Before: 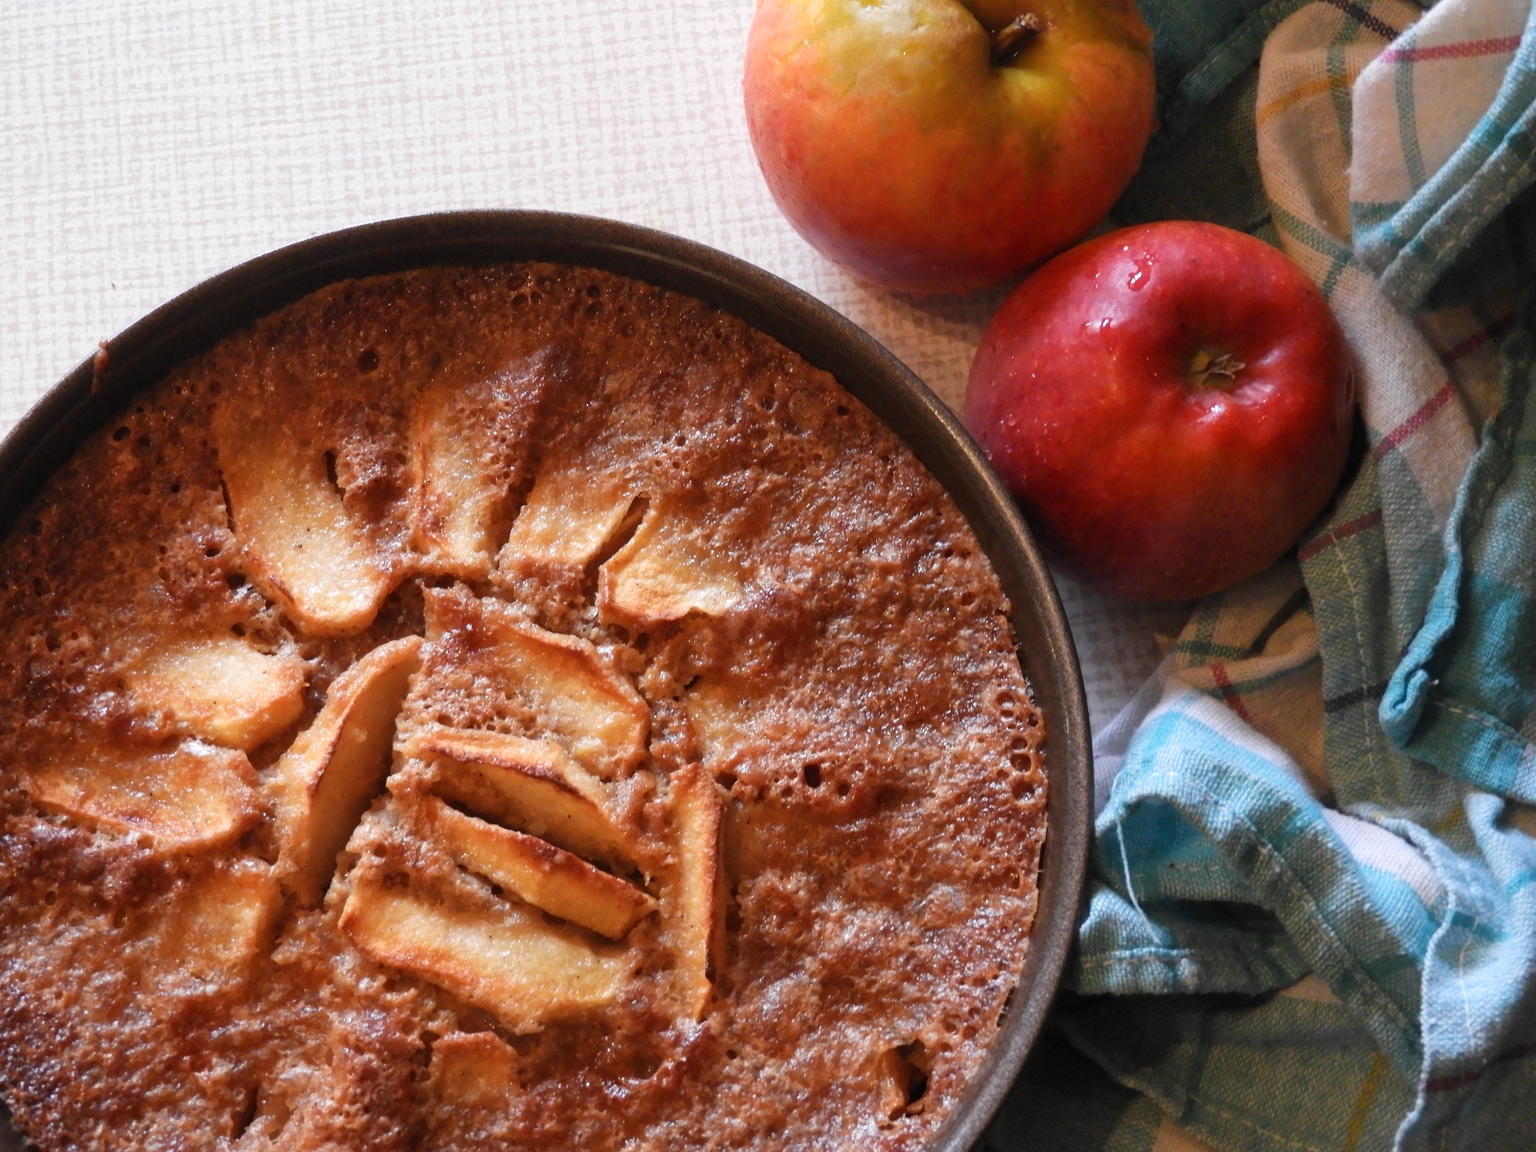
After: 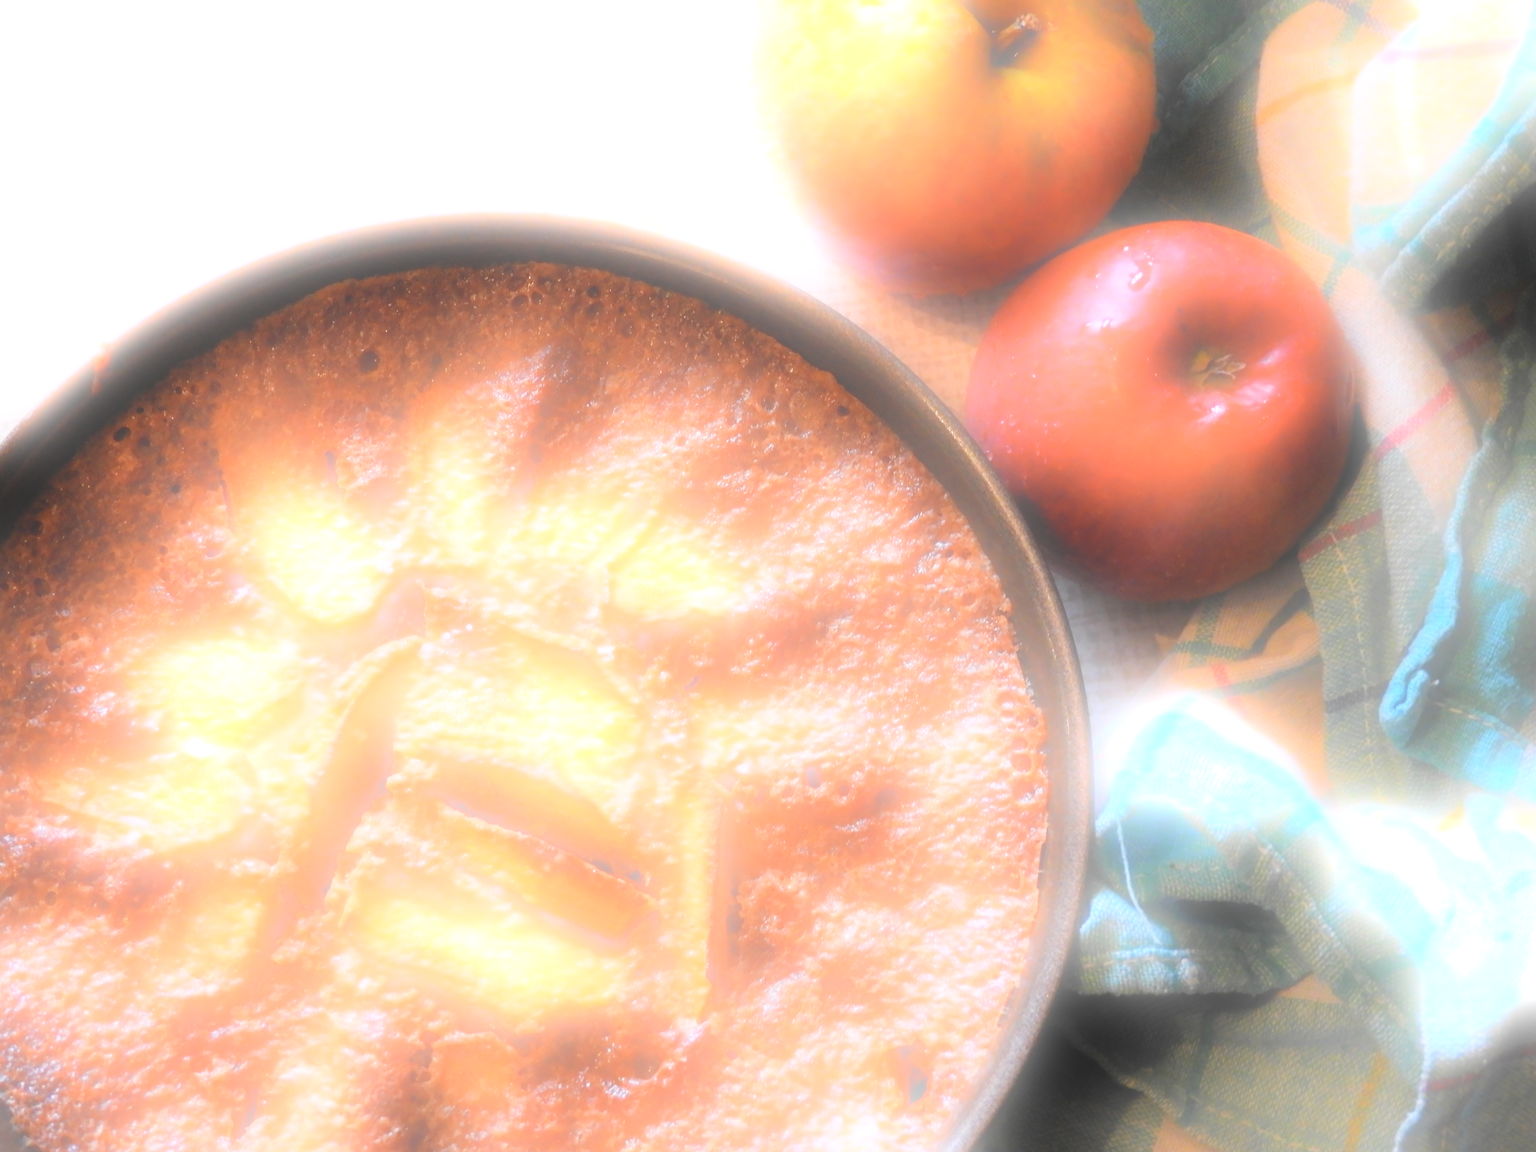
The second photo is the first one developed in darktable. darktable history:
bloom: size 25%, threshold 5%, strength 90% | blend: blend mode multiply, opacity 75%; mask: uniform (no mask)
